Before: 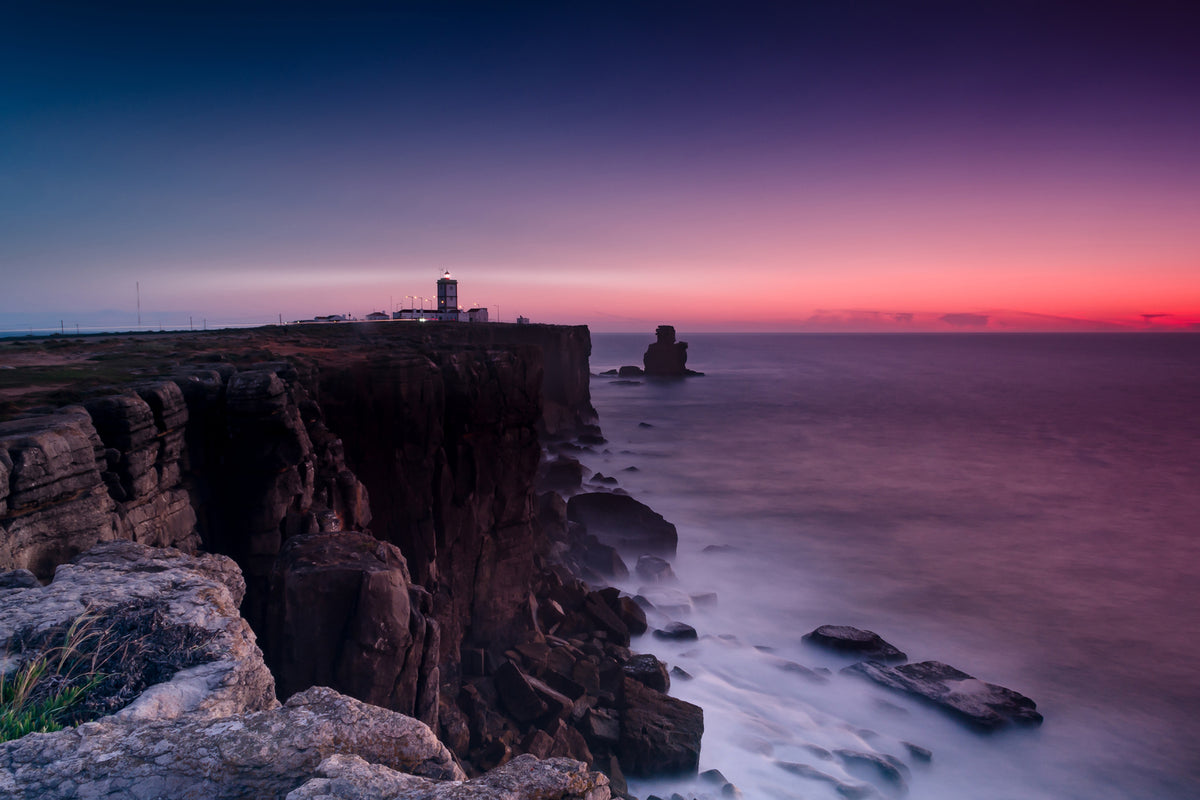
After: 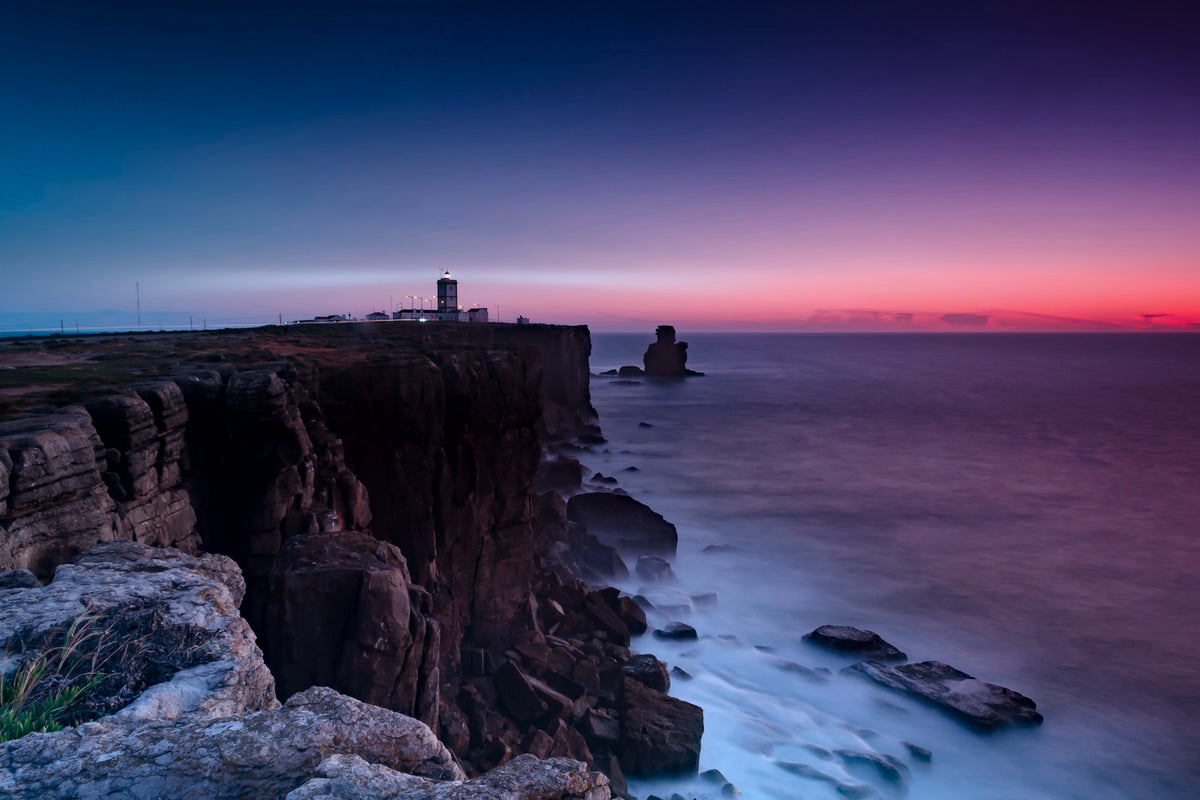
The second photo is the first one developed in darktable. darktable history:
color correction: highlights a* -10.69, highlights b* -19.19
haze removal: compatibility mode true, adaptive false
